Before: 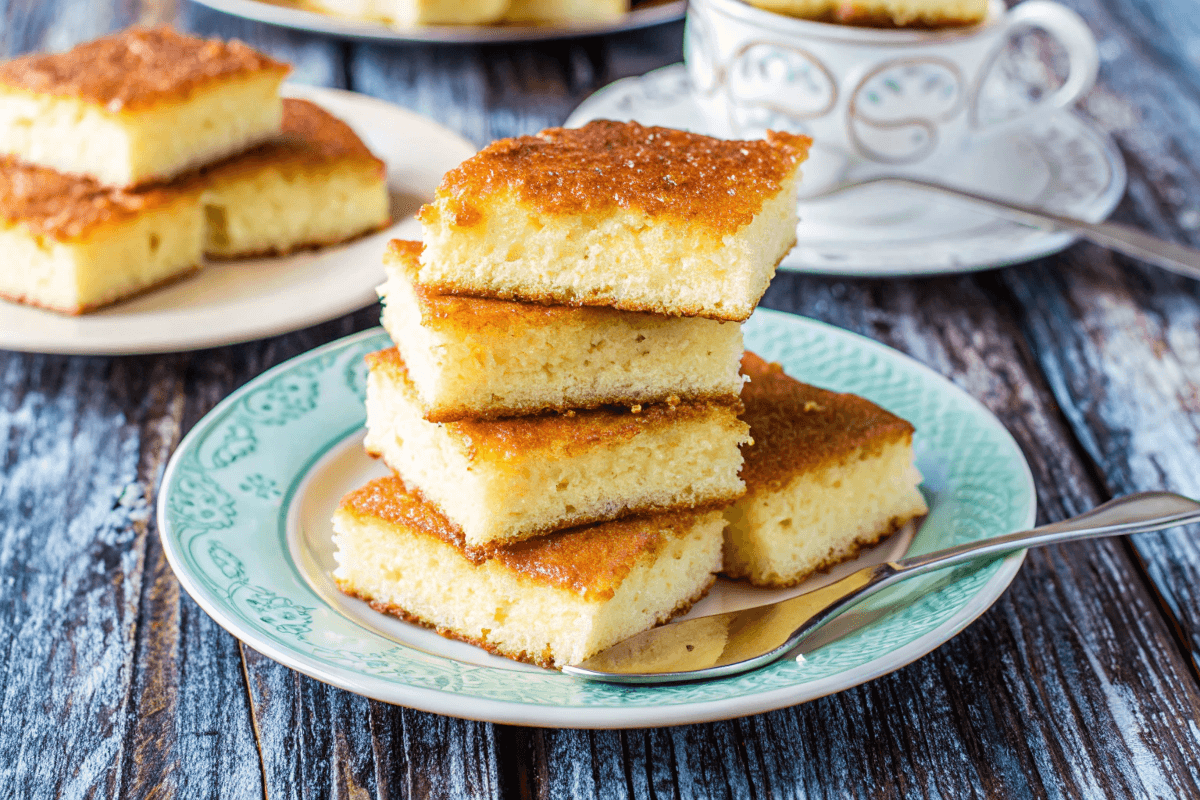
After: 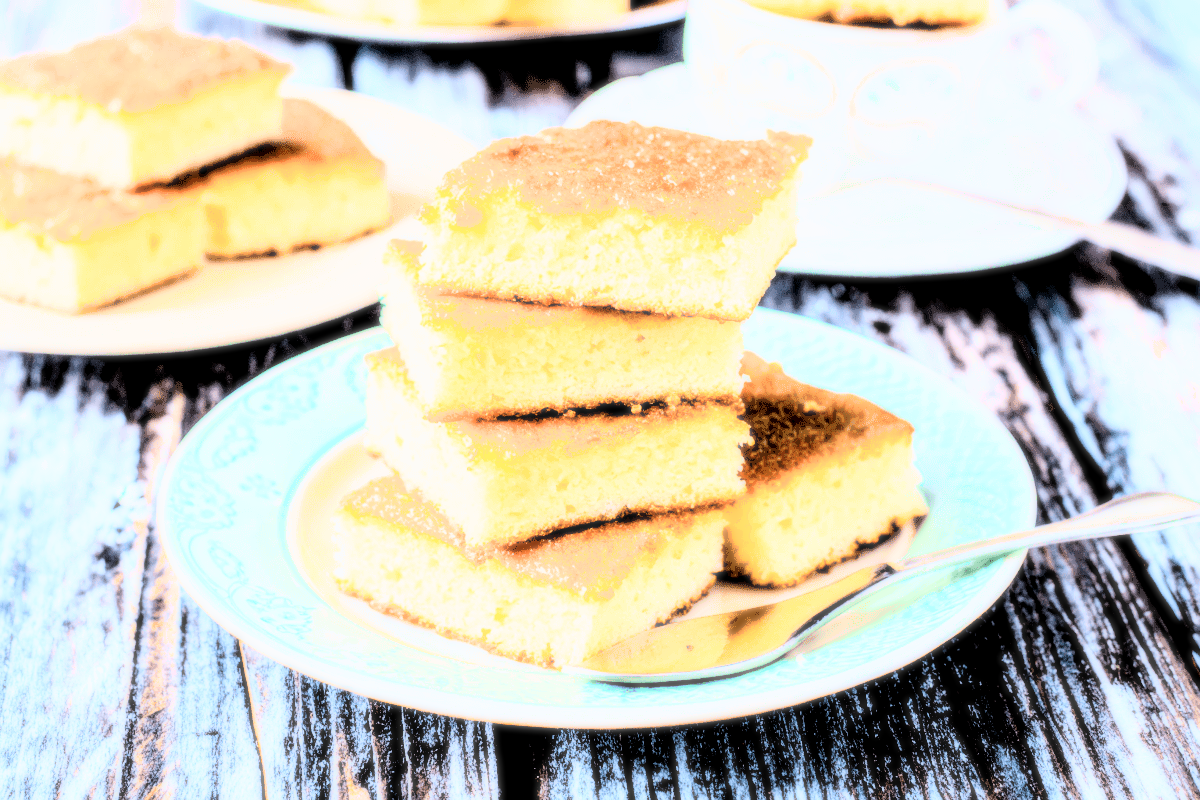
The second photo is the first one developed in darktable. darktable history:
filmic rgb: black relative exposure -4.38 EV, white relative exposure 4.56 EV, hardness 2.37, contrast 1.05
rgb curve: curves: ch0 [(0, 0) (0.21, 0.15) (0.24, 0.21) (0.5, 0.75) (0.75, 0.96) (0.89, 0.99) (1, 1)]; ch1 [(0, 0.02) (0.21, 0.13) (0.25, 0.2) (0.5, 0.67) (0.75, 0.9) (0.89, 0.97) (1, 1)]; ch2 [(0, 0.02) (0.21, 0.13) (0.25, 0.2) (0.5, 0.67) (0.75, 0.9) (0.89, 0.97) (1, 1)], compensate middle gray true
bloom: size 0%, threshold 54.82%, strength 8.31%
local contrast: highlights 100%, shadows 100%, detail 120%, midtone range 0.2
exposure: exposure 0.426 EV, compensate highlight preservation false
